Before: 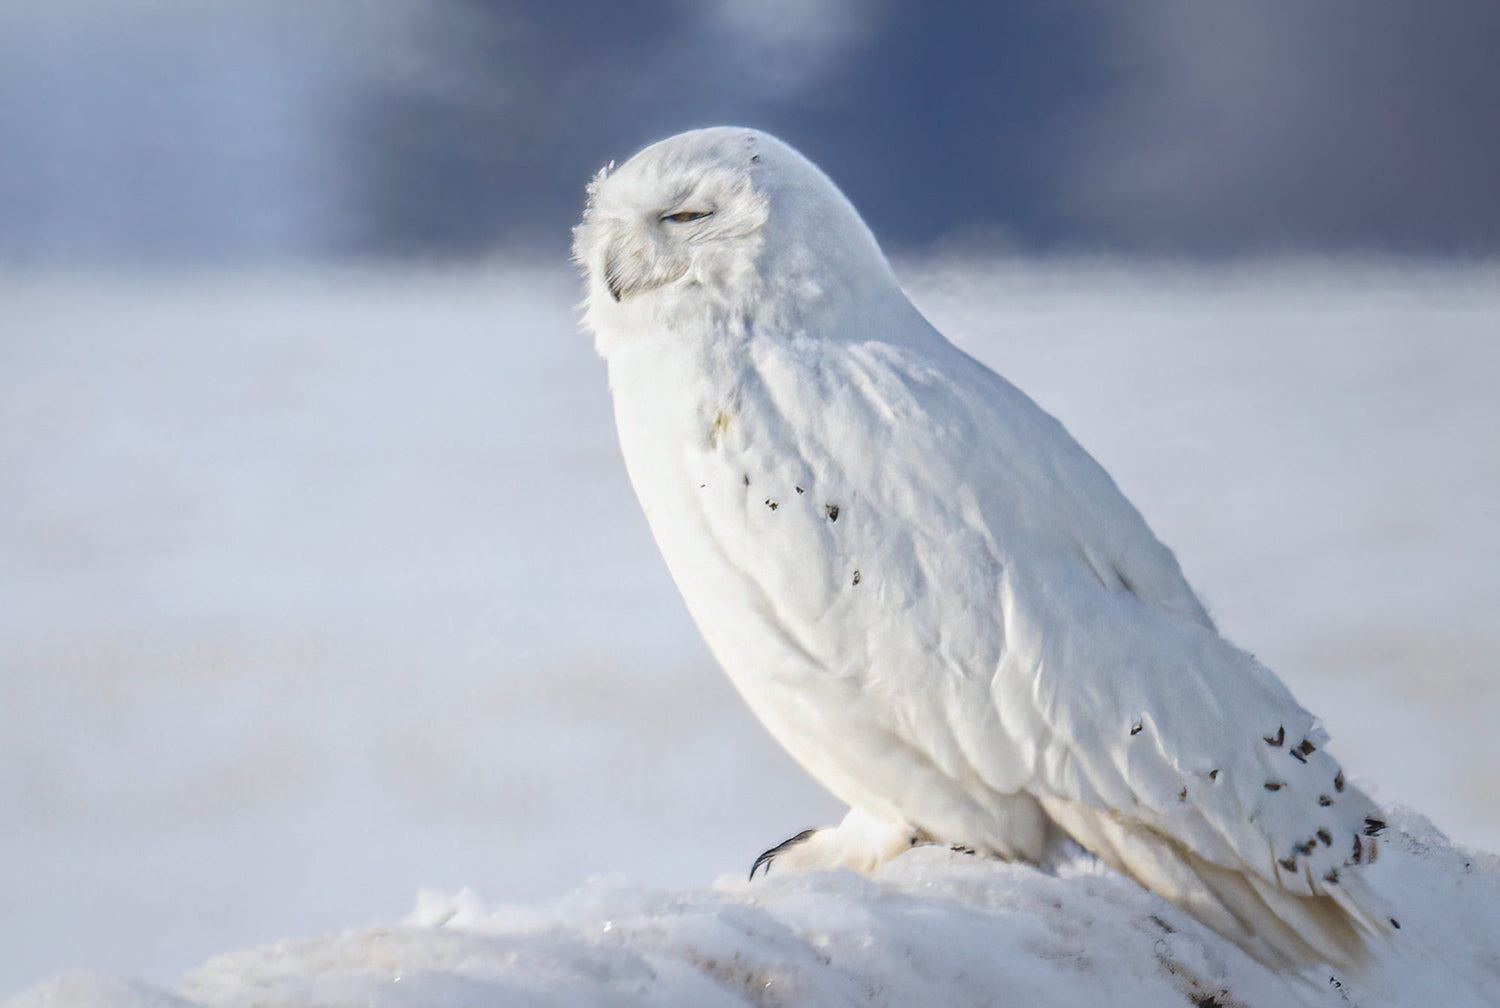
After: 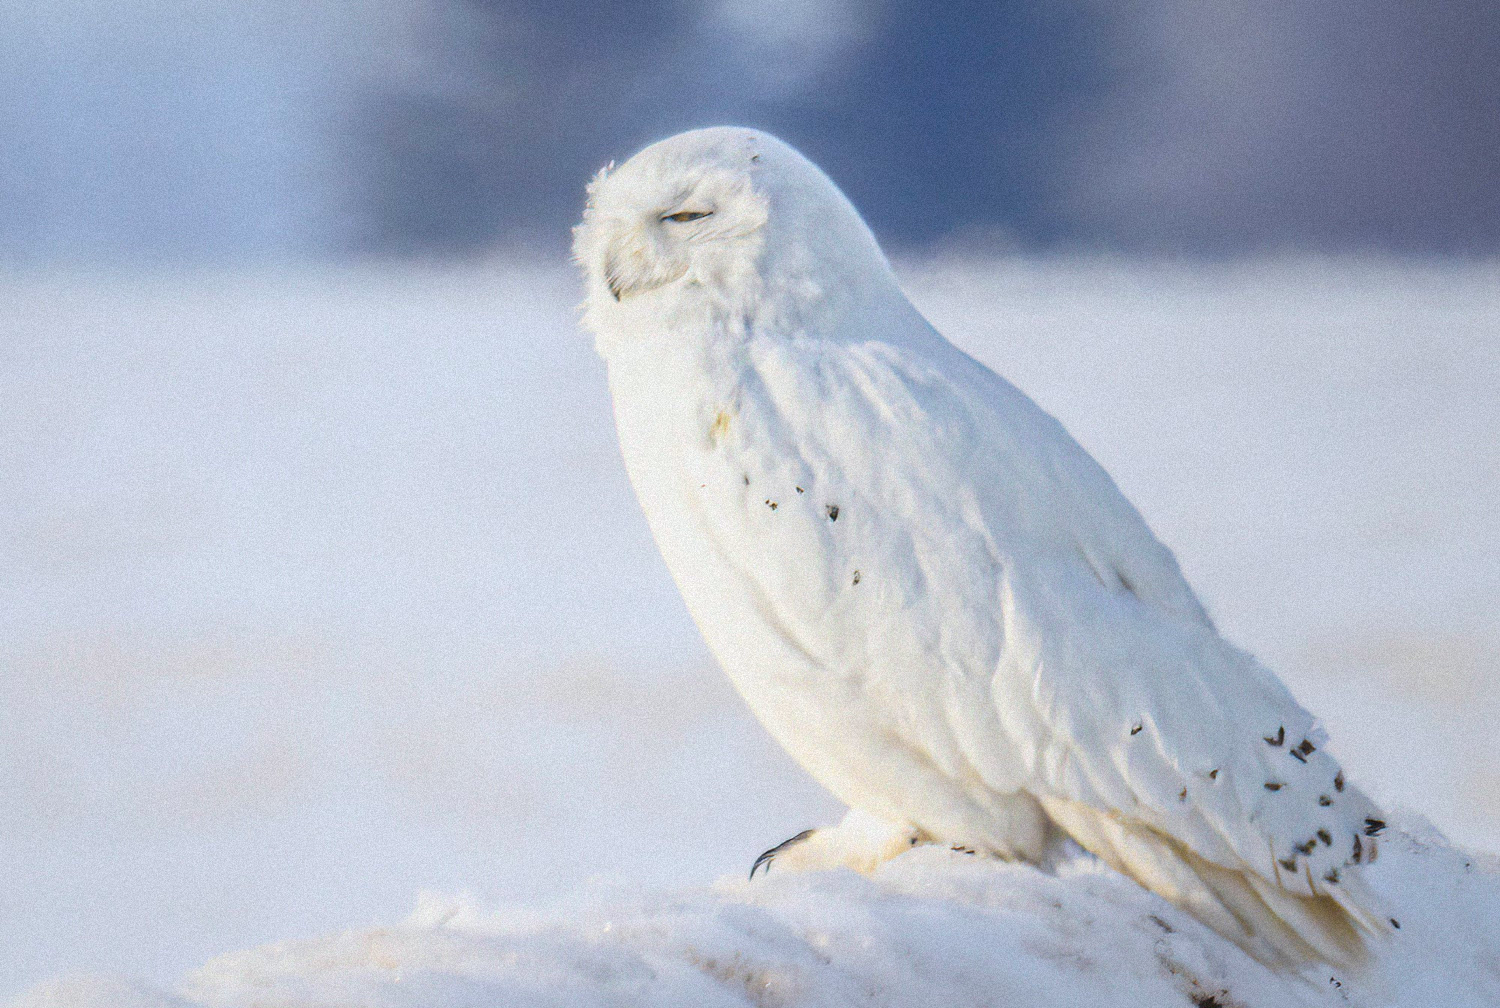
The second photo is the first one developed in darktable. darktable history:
contrast equalizer: octaves 7, y [[0.502, 0.505, 0.512, 0.529, 0.564, 0.588], [0.5 ×6], [0.502, 0.505, 0.512, 0.529, 0.564, 0.588], [0, 0.001, 0.001, 0.004, 0.008, 0.011], [0, 0.001, 0.001, 0.004, 0.008, 0.011]], mix -1
grain: mid-tones bias 0%
tone curve: curves: ch0 [(0, 0.021) (0.049, 0.044) (0.152, 0.14) (0.328, 0.357) (0.473, 0.529) (0.641, 0.705) (0.868, 0.887) (1, 0.969)]; ch1 [(0, 0) (0.322, 0.328) (0.43, 0.425) (0.474, 0.466) (0.502, 0.503) (0.522, 0.526) (0.564, 0.591) (0.602, 0.632) (0.677, 0.701) (0.859, 0.885) (1, 1)]; ch2 [(0, 0) (0.33, 0.301) (0.447, 0.44) (0.502, 0.505) (0.535, 0.554) (0.565, 0.598) (0.618, 0.629) (1, 1)], color space Lab, independent channels, preserve colors none
